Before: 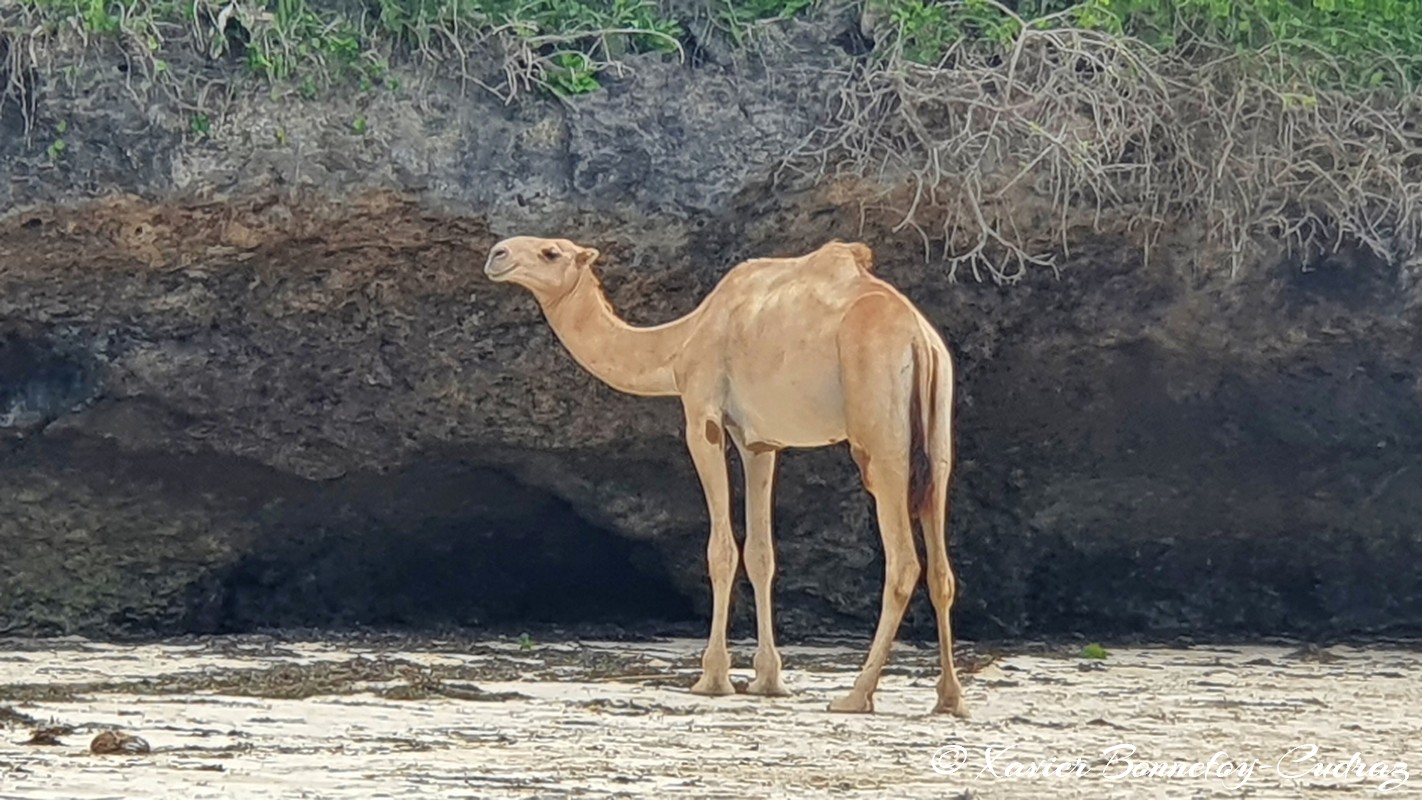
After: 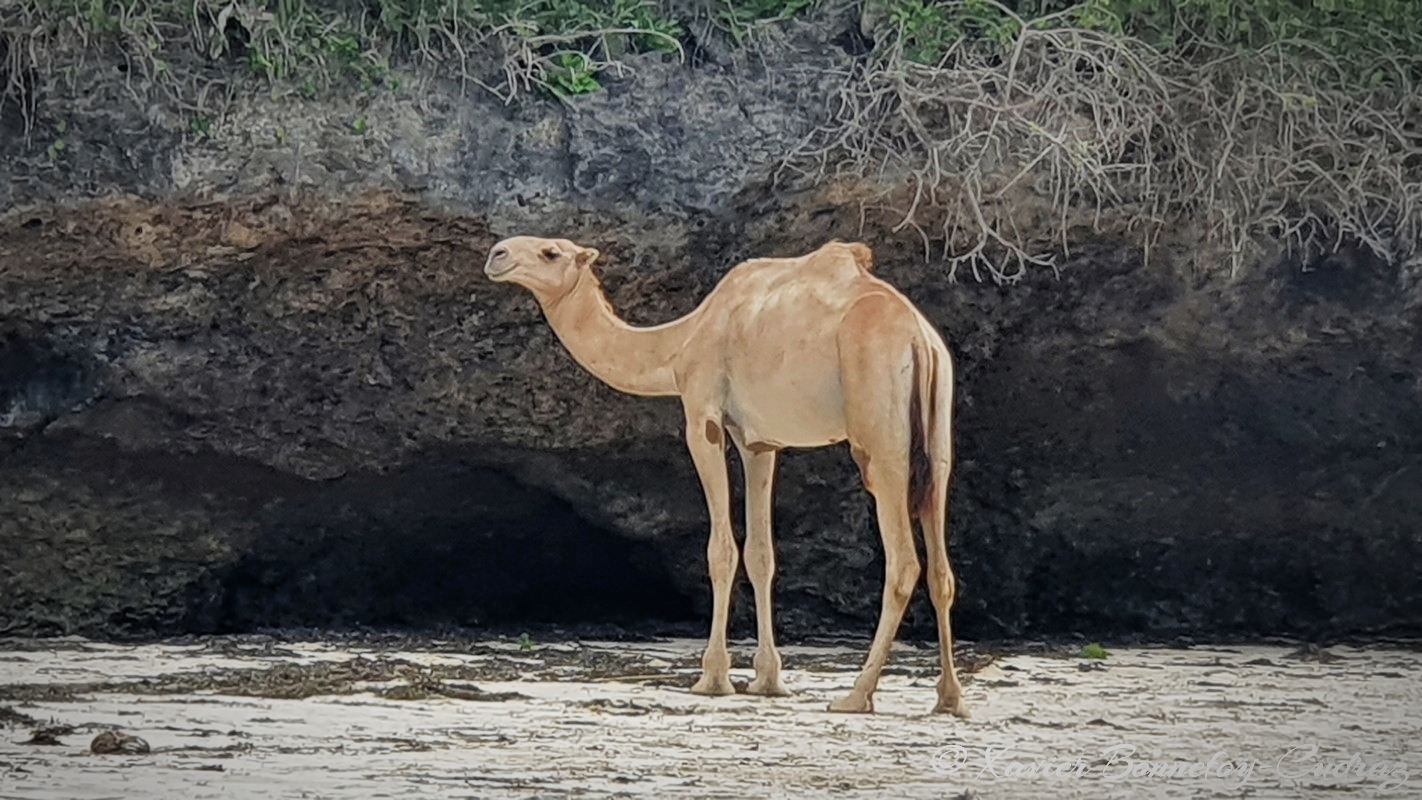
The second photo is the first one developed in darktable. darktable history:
filmic rgb: middle gray luminance 21.73%, black relative exposure -14 EV, white relative exposure 2.96 EV, threshold 6 EV, target black luminance 0%, hardness 8.81, latitude 59.69%, contrast 1.208, highlights saturation mix 5%, shadows ↔ highlights balance 41.6%, add noise in highlights 0, color science v3 (2019), use custom middle-gray values true, iterations of high-quality reconstruction 0, contrast in highlights soft, enable highlight reconstruction true
vignetting: automatic ratio true
